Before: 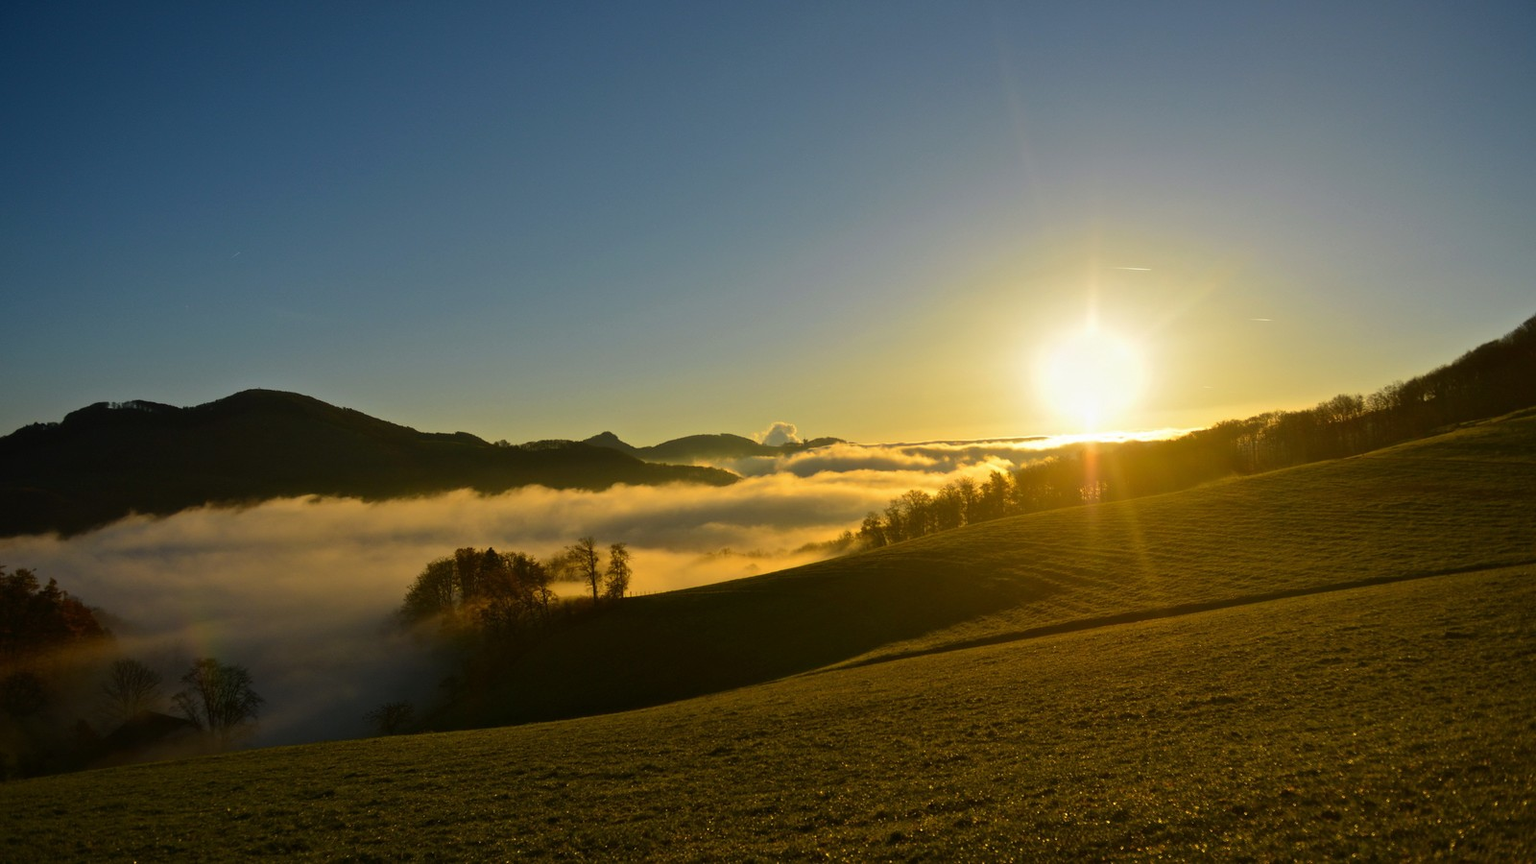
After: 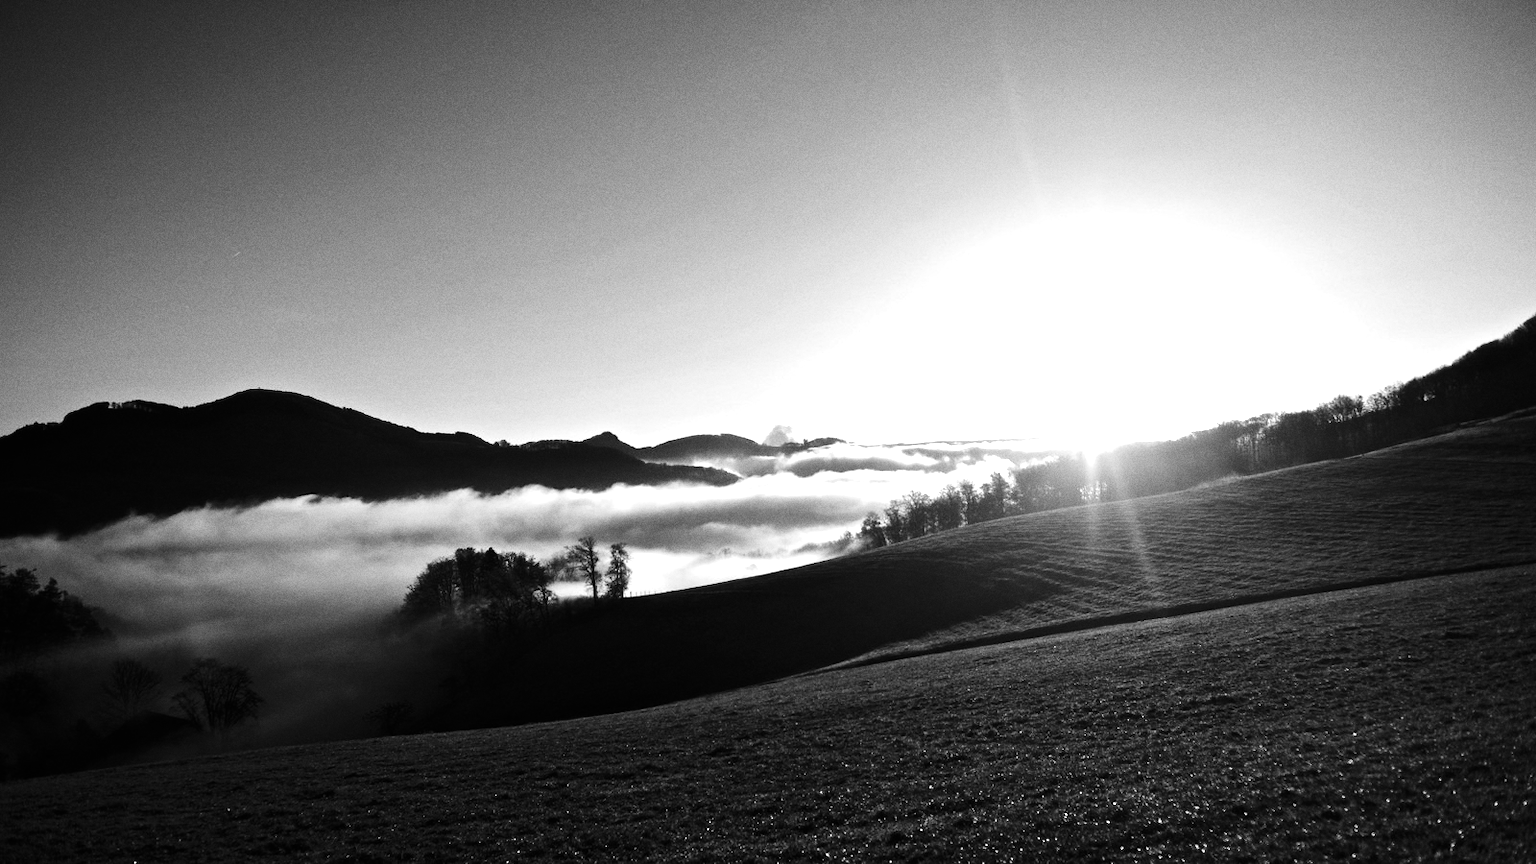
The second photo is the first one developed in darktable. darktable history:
grain: on, module defaults
monochrome: on, module defaults
exposure: exposure 1.137 EV, compensate highlight preservation false
contrast brightness saturation: contrast 0.19, brightness -0.24, saturation 0.11
tone equalizer: -8 EV -0.417 EV, -7 EV -0.389 EV, -6 EV -0.333 EV, -5 EV -0.222 EV, -3 EV 0.222 EV, -2 EV 0.333 EV, -1 EV 0.389 EV, +0 EV 0.417 EV, edges refinement/feathering 500, mask exposure compensation -1.57 EV, preserve details no
